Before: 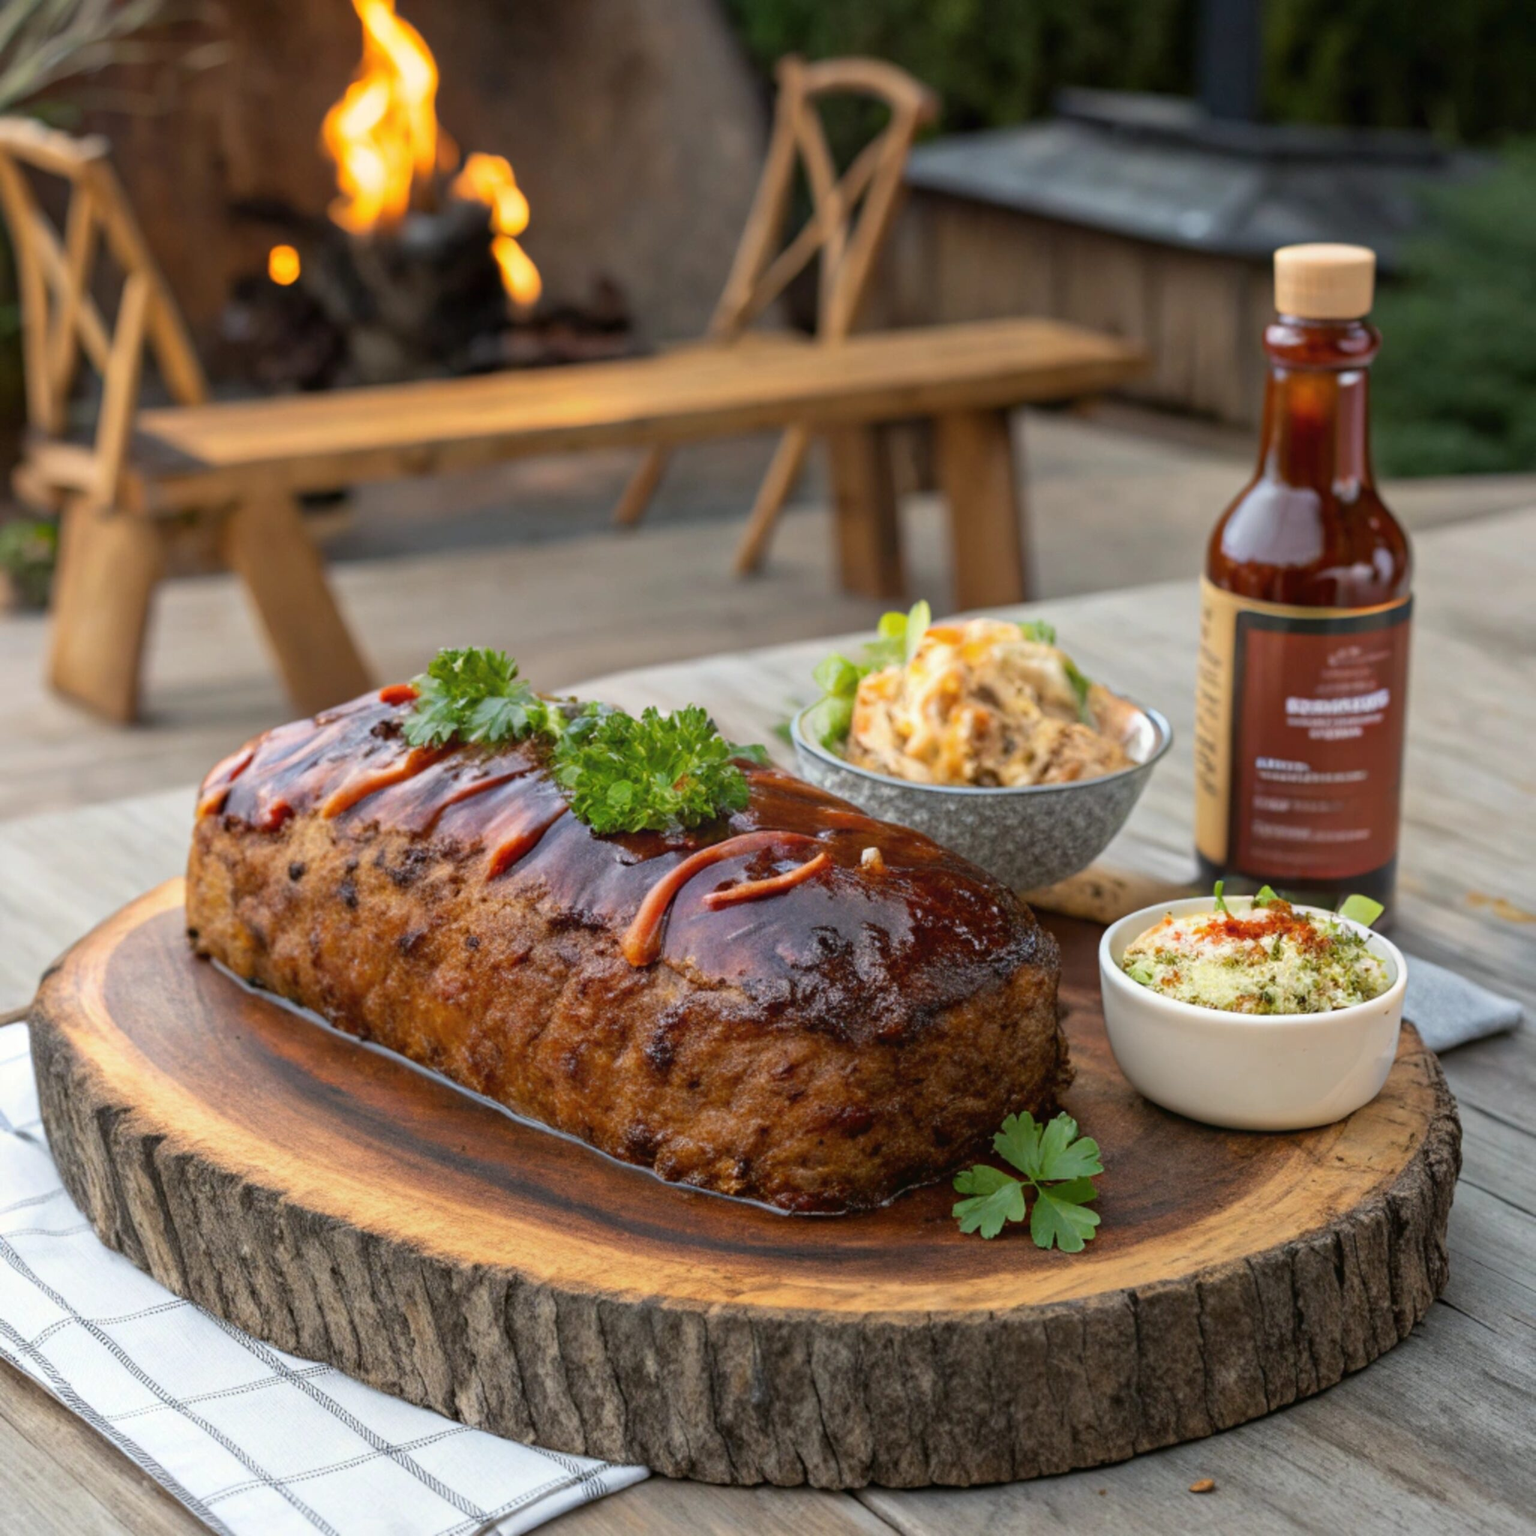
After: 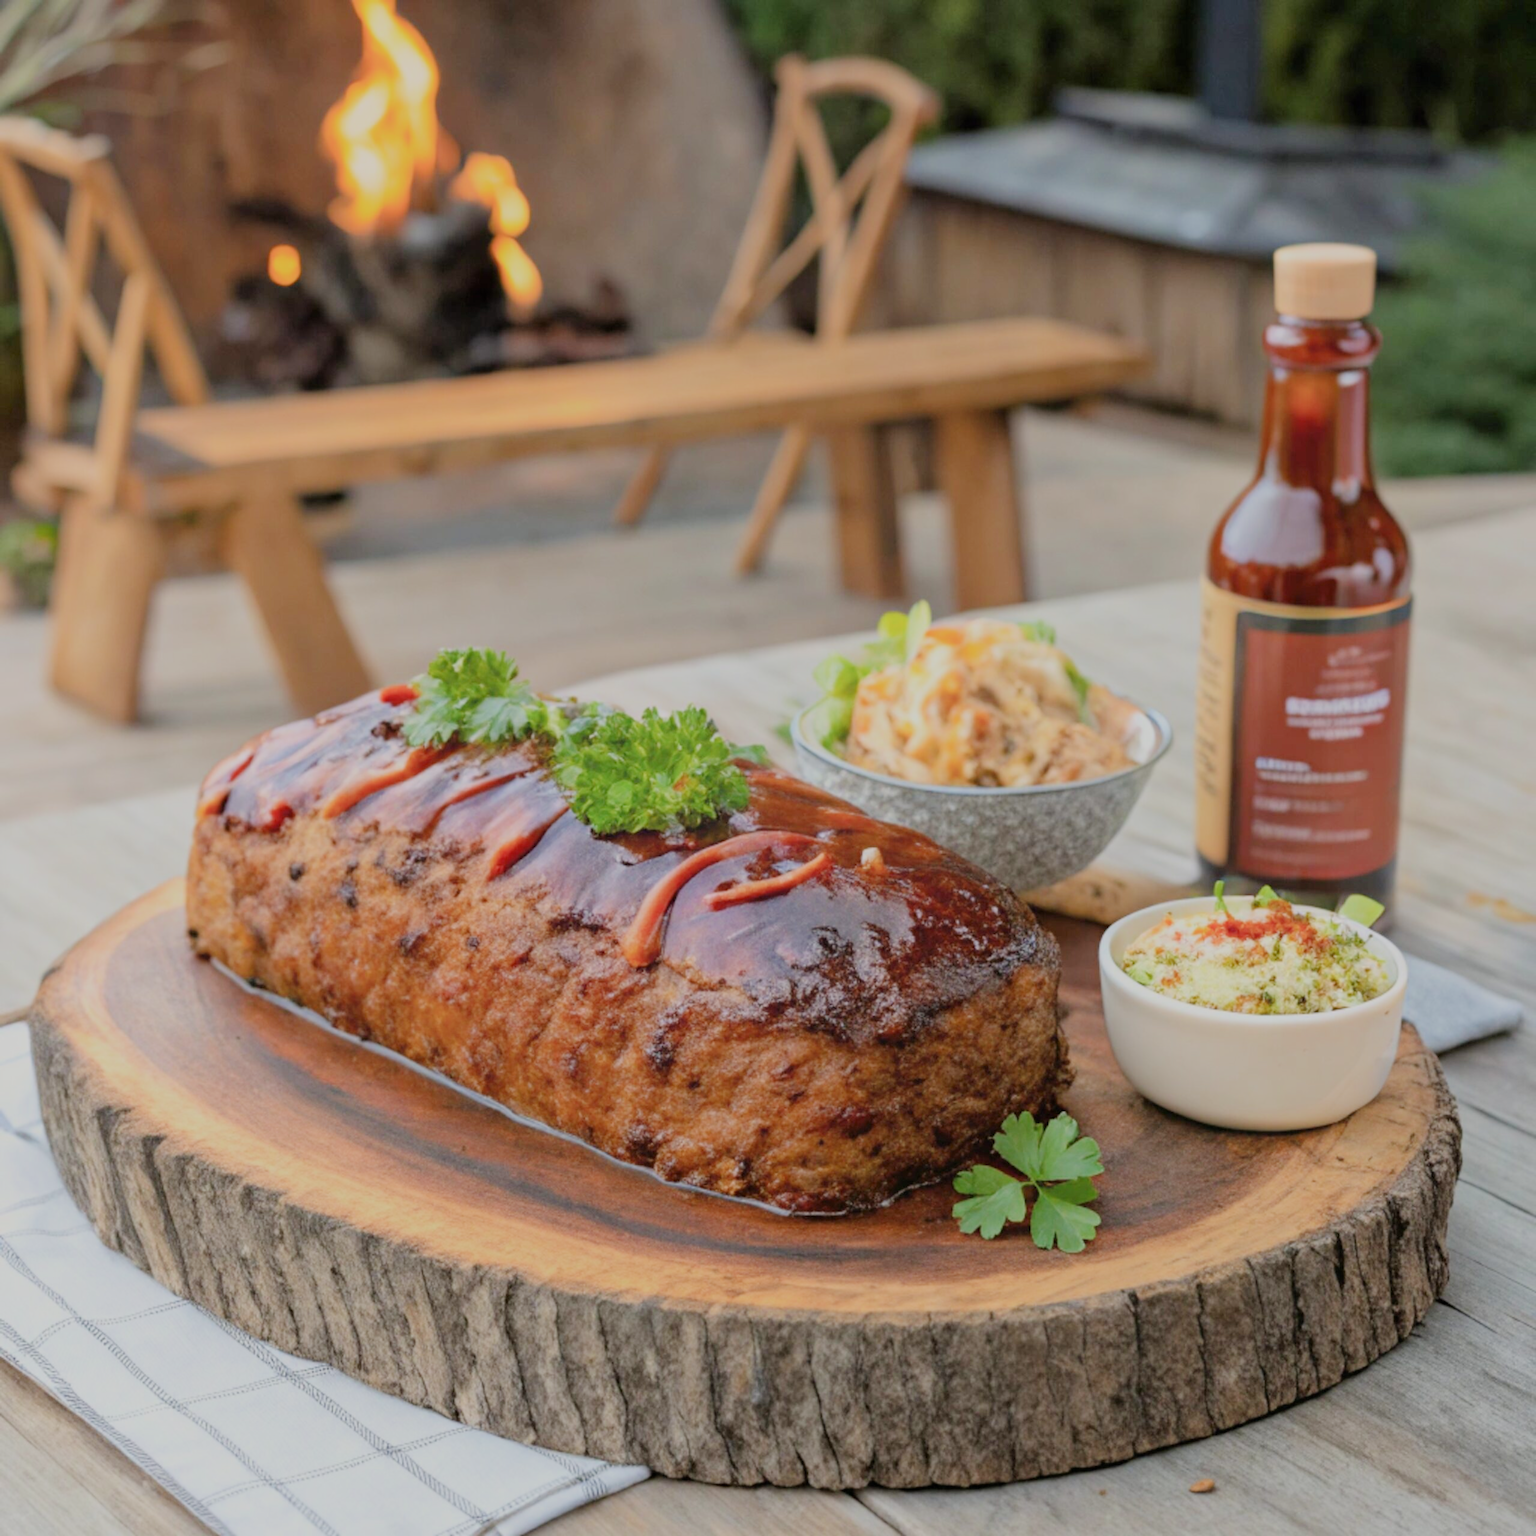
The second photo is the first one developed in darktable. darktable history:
exposure: black level correction 0, exposure 1.001 EV, compensate highlight preservation false
filmic rgb: black relative exposure -7.97 EV, white relative exposure 8.06 EV, hardness 2.51, latitude 10.3%, contrast 0.727, highlights saturation mix 8.58%, shadows ↔ highlights balance 1.43%
